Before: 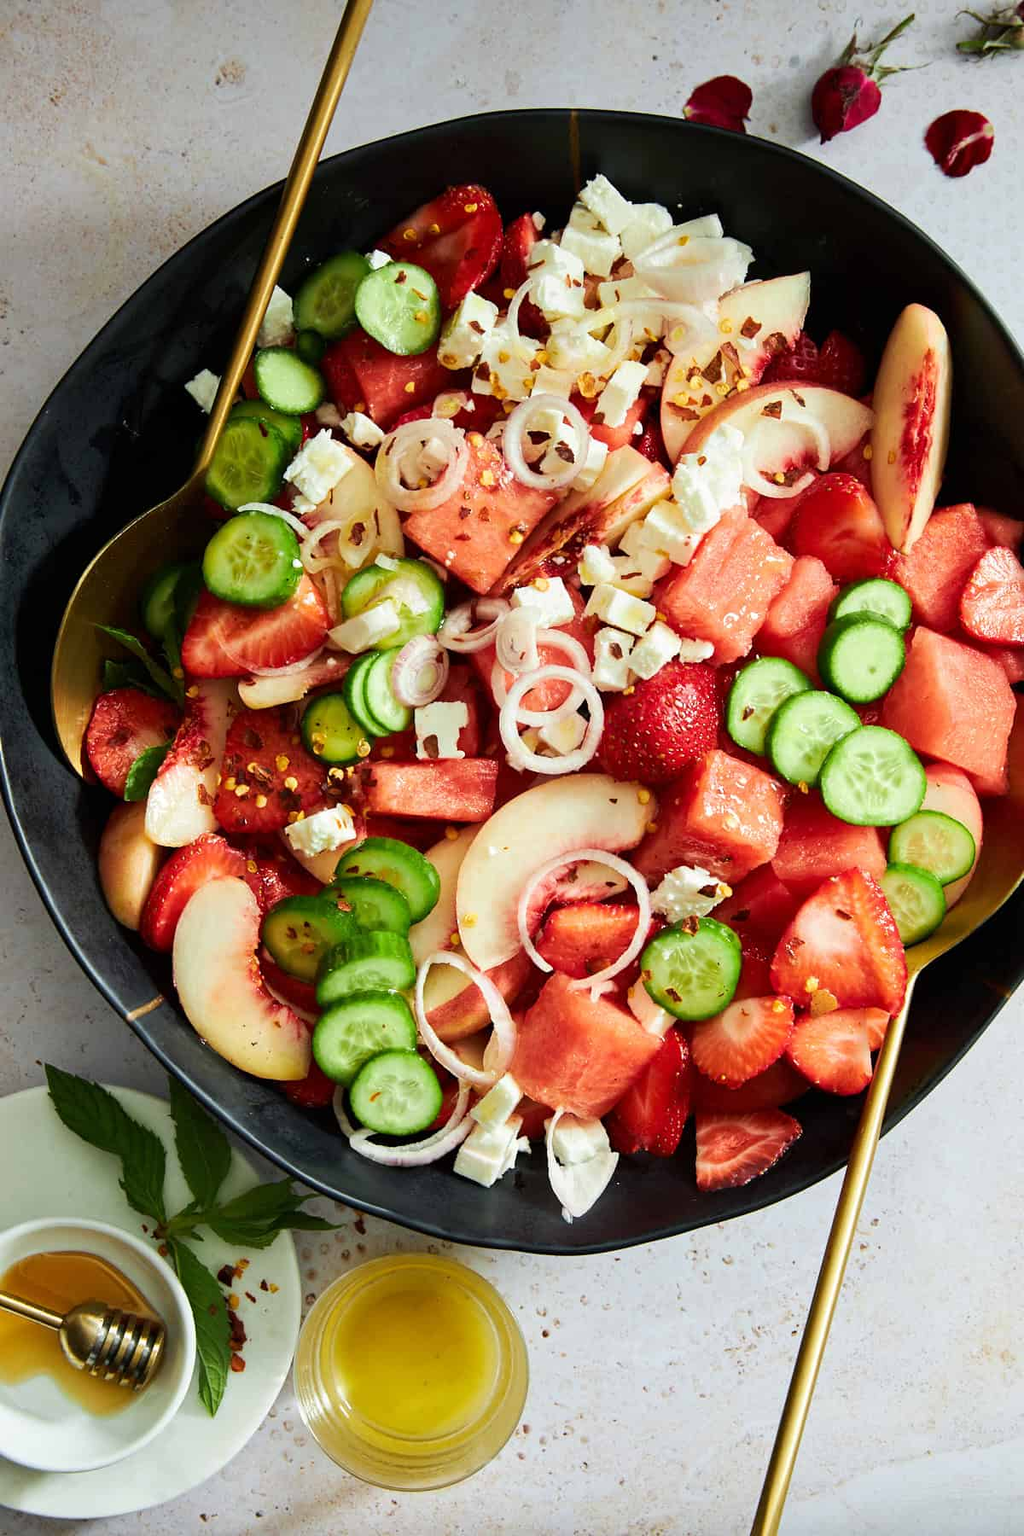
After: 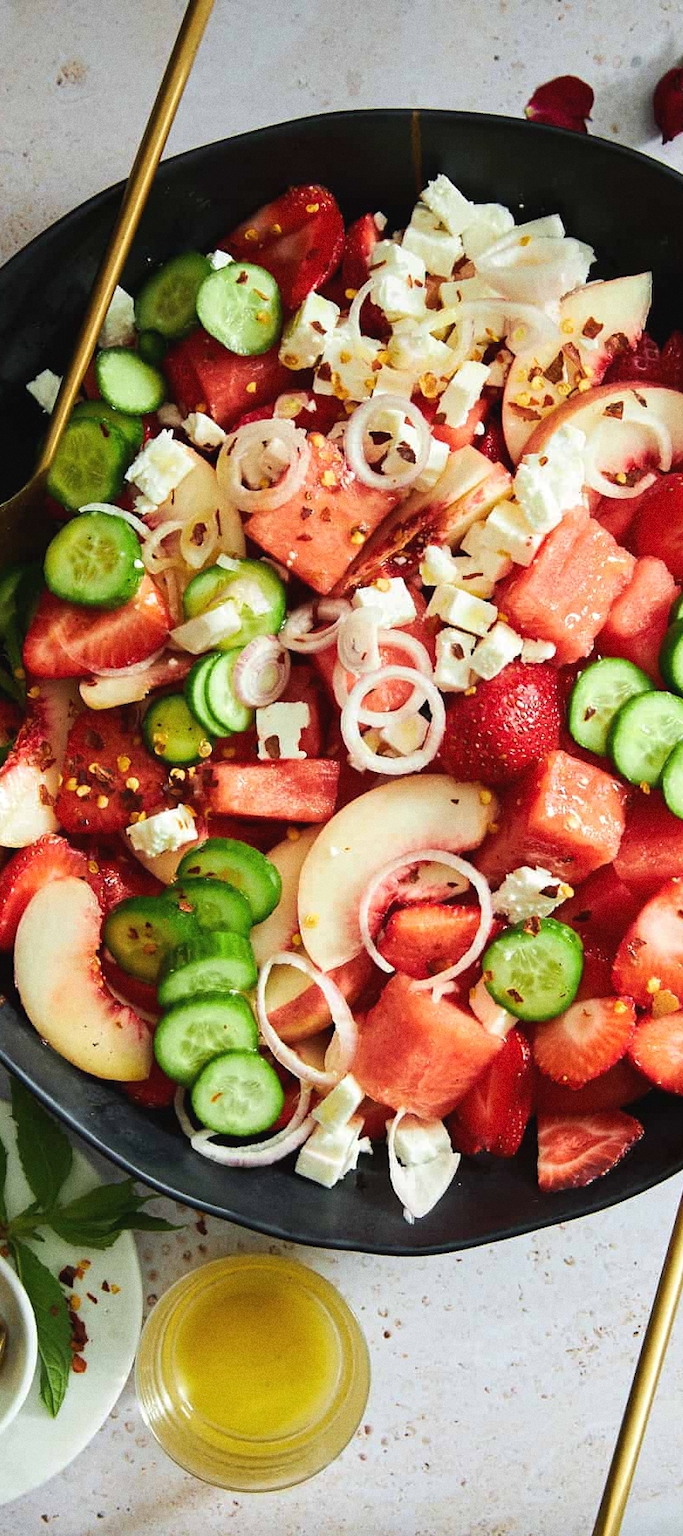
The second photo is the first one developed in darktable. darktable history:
crop and rotate: left 15.546%, right 17.787%
exposure: black level correction -0.003, exposure 0.04 EV, compensate highlight preservation false
grain: coarseness 22.88 ISO
